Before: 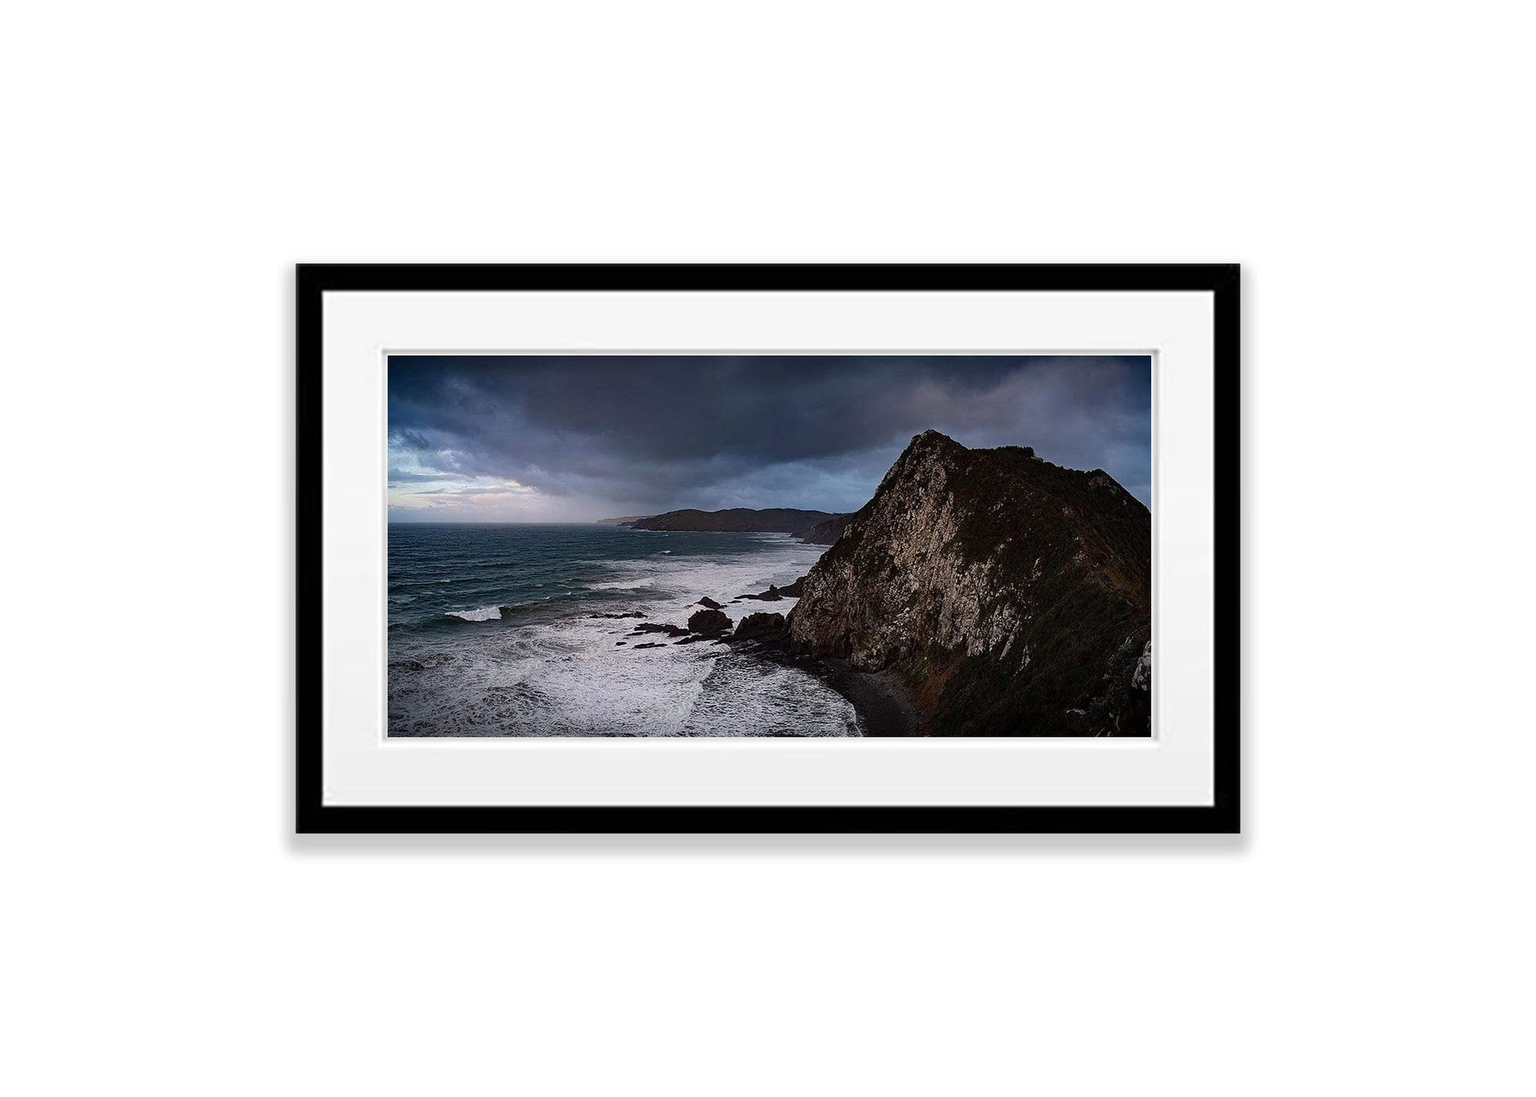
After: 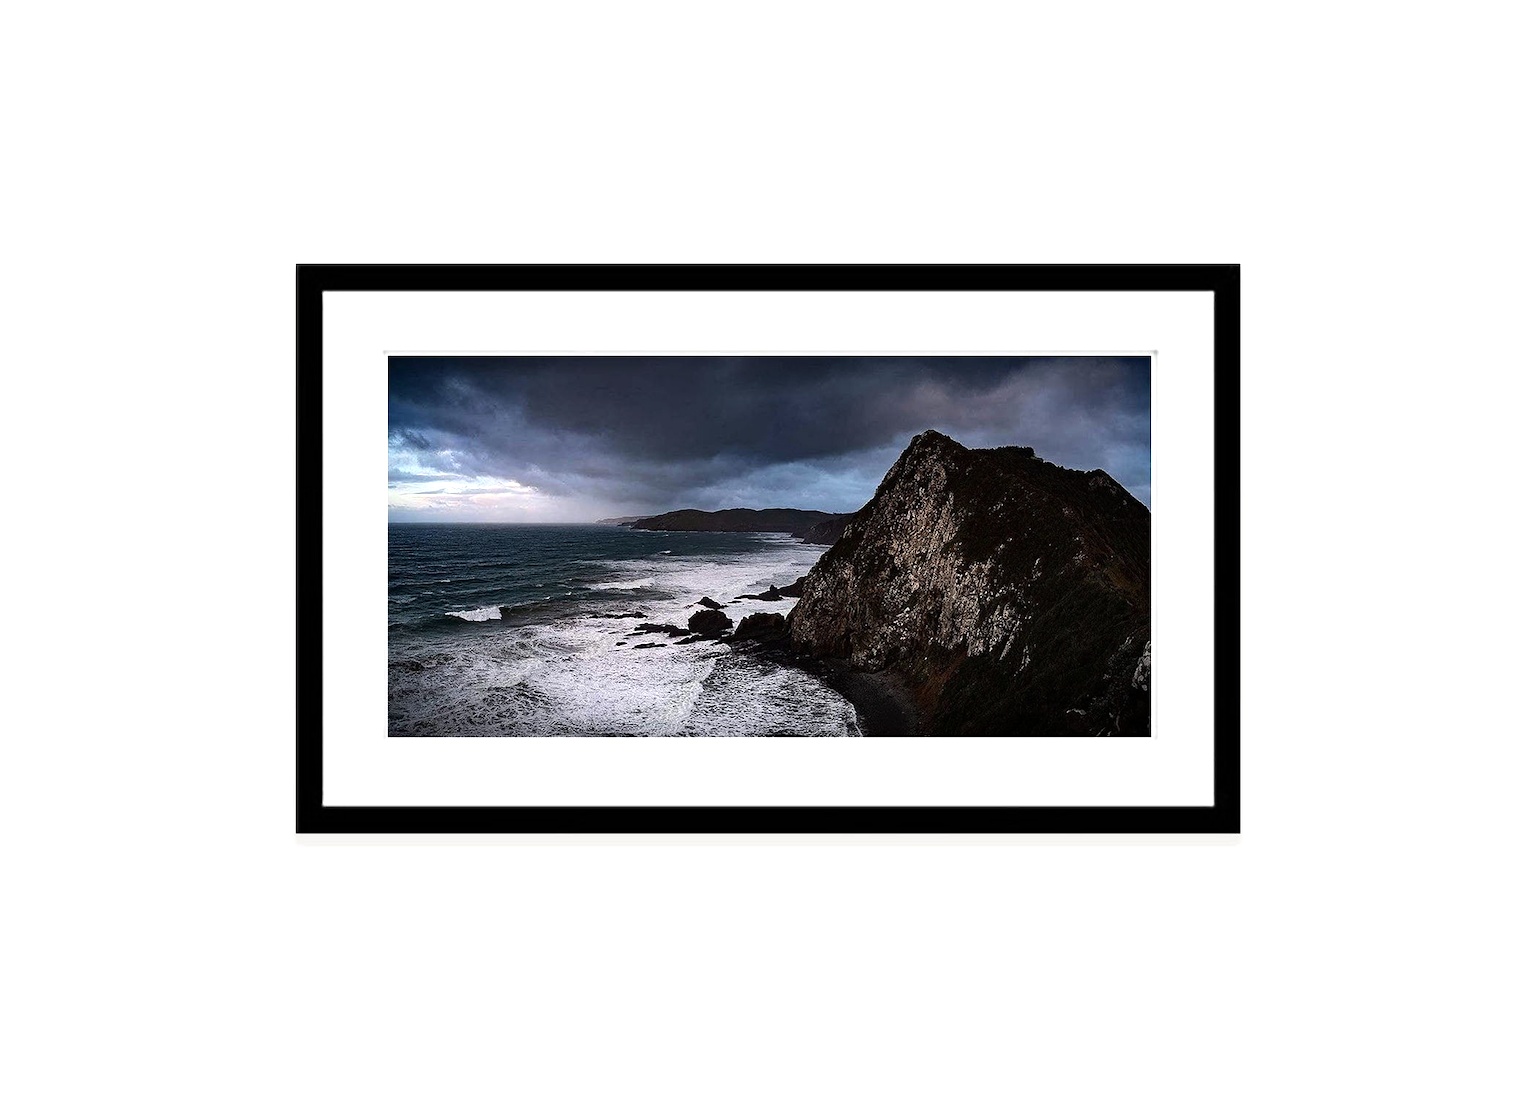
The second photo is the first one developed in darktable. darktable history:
tone equalizer: -8 EV -0.764 EV, -7 EV -0.685 EV, -6 EV -0.589 EV, -5 EV -0.385 EV, -3 EV 0.381 EV, -2 EV 0.6 EV, -1 EV 0.689 EV, +0 EV 0.748 EV, edges refinement/feathering 500, mask exposure compensation -1.57 EV, preserve details no
